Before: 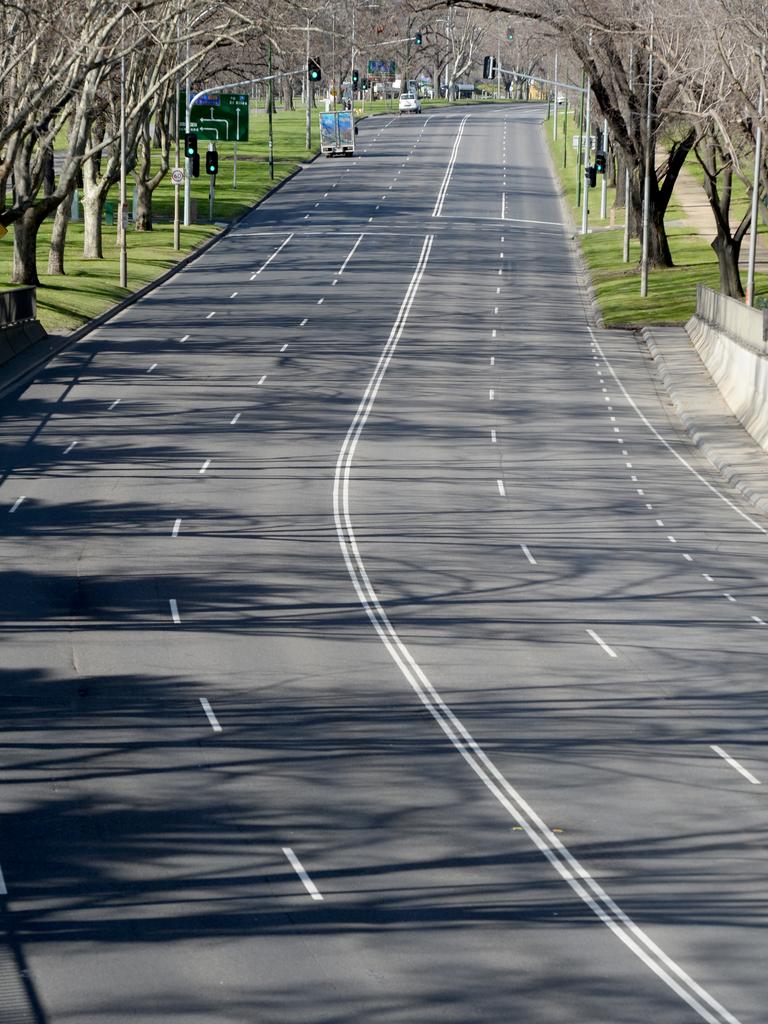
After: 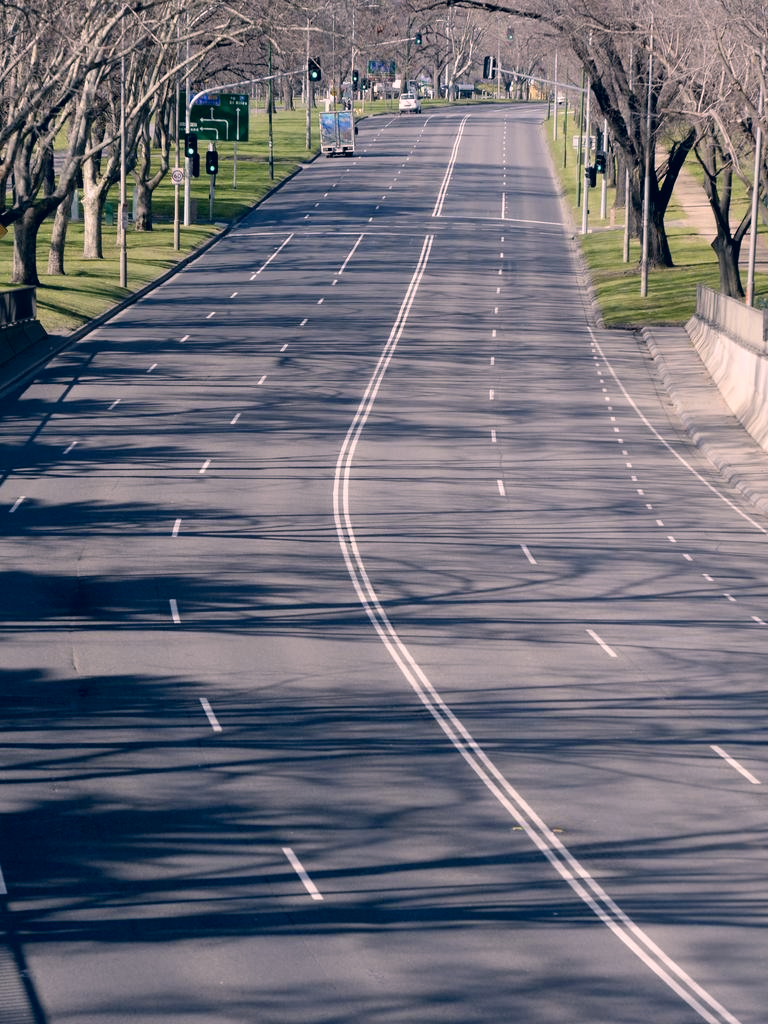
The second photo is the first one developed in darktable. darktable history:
levels: mode automatic, levels [0.182, 0.542, 0.902]
color correction: highlights a* 14.03, highlights b* 6.08, shadows a* -4.95, shadows b* -15.59, saturation 0.859
